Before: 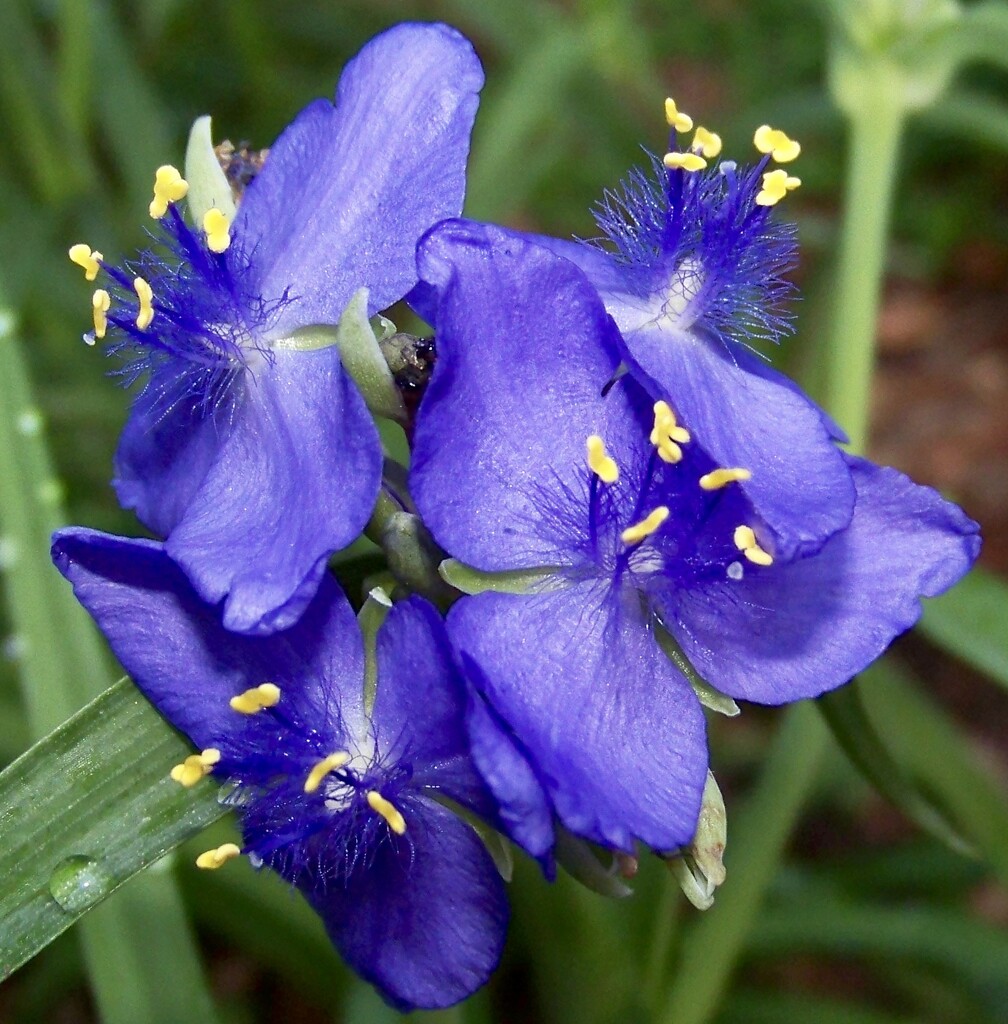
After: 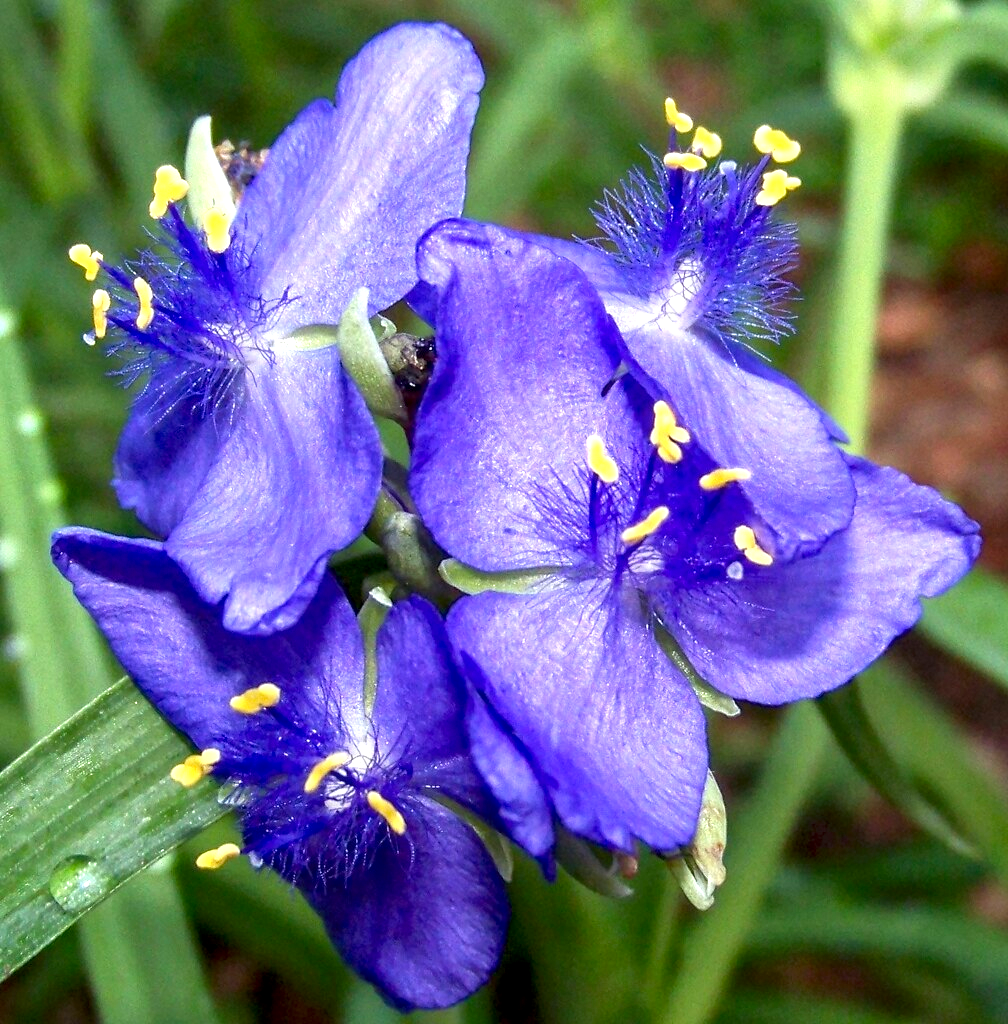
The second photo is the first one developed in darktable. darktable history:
local contrast: detail 130%
exposure: black level correction 0, exposure 0.6 EV, compensate highlight preservation false
